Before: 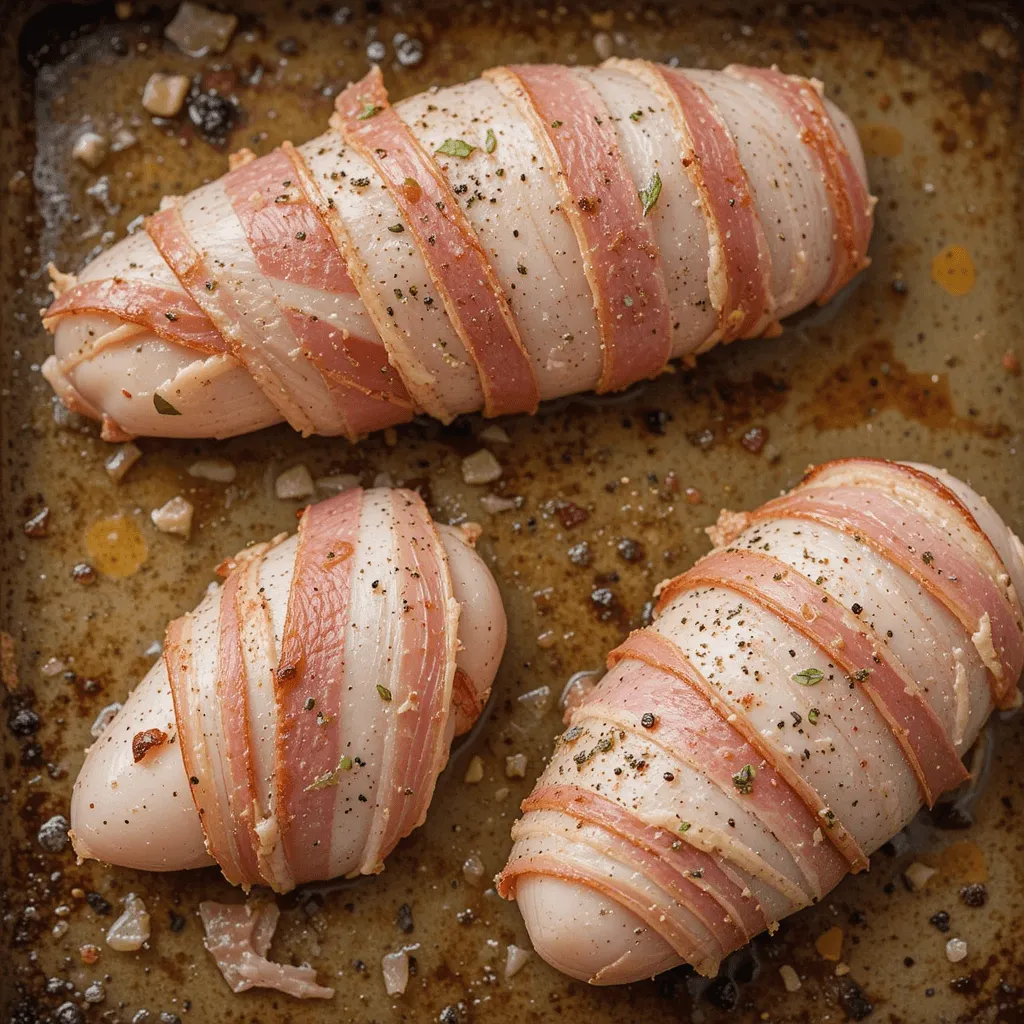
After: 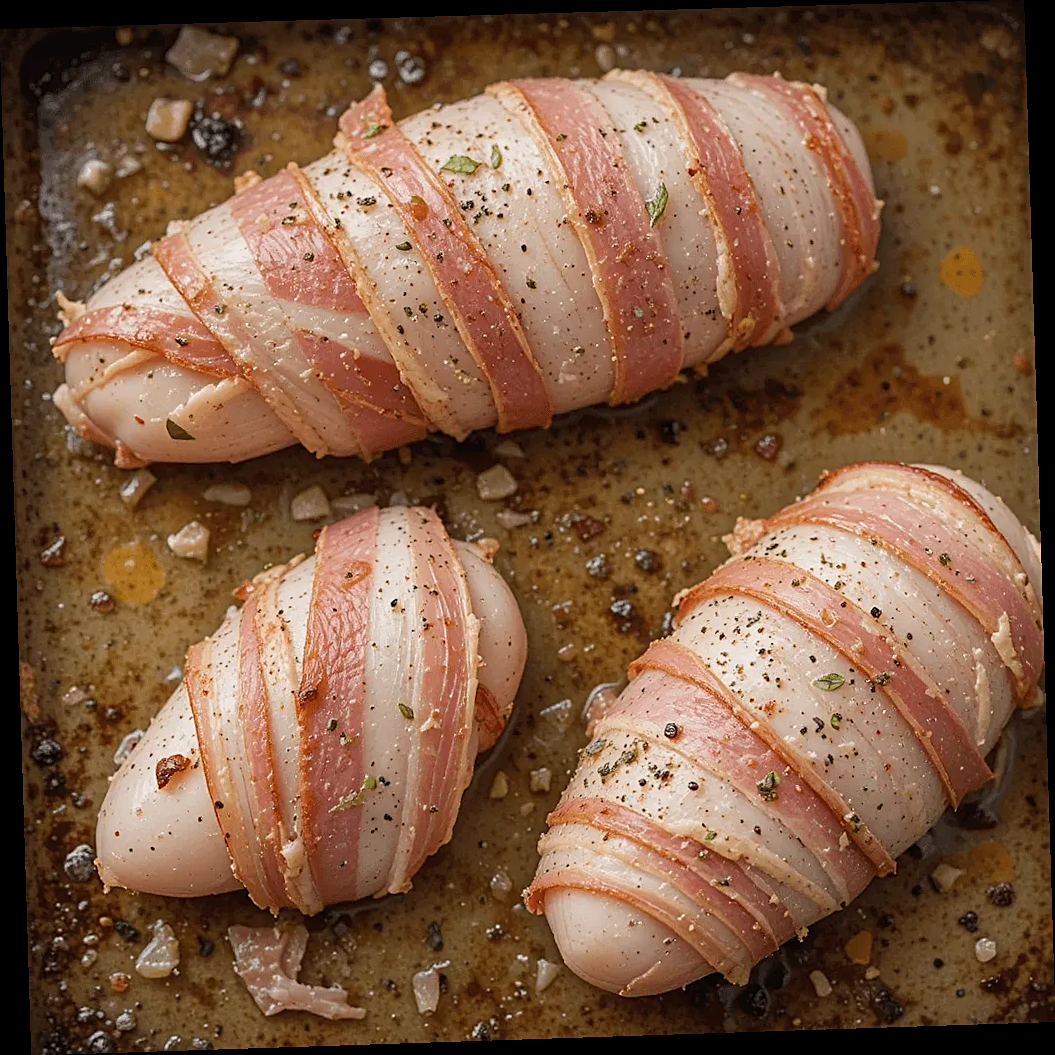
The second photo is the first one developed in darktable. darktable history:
rotate and perspective: rotation -1.77°, lens shift (horizontal) 0.004, automatic cropping off
sharpen: on, module defaults
